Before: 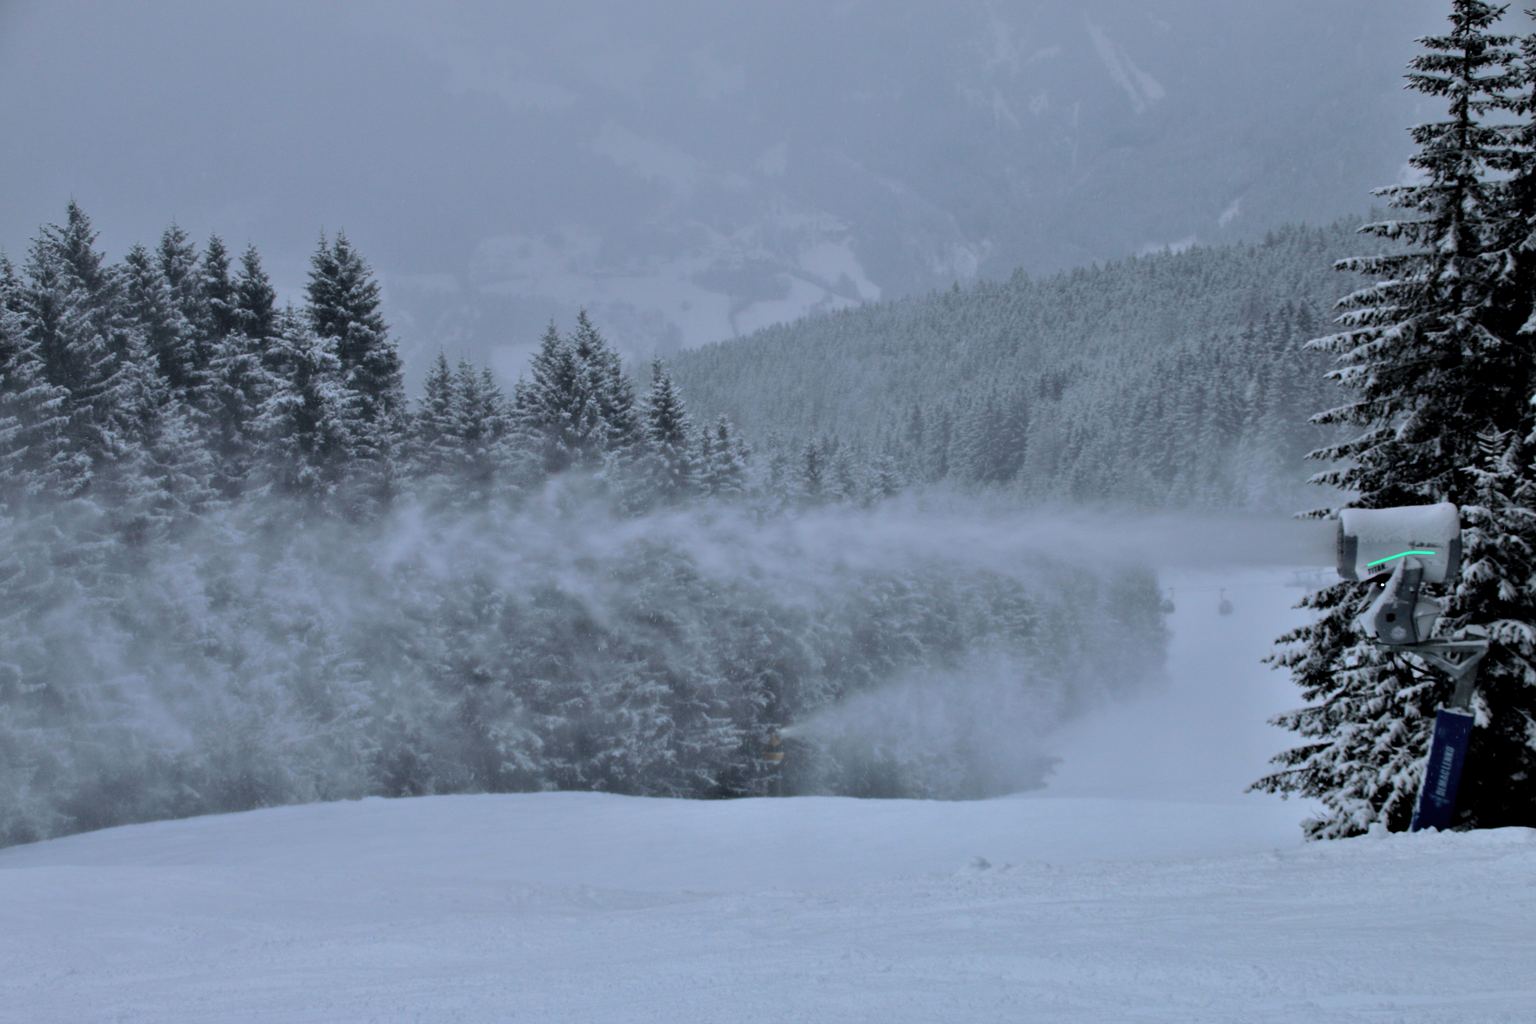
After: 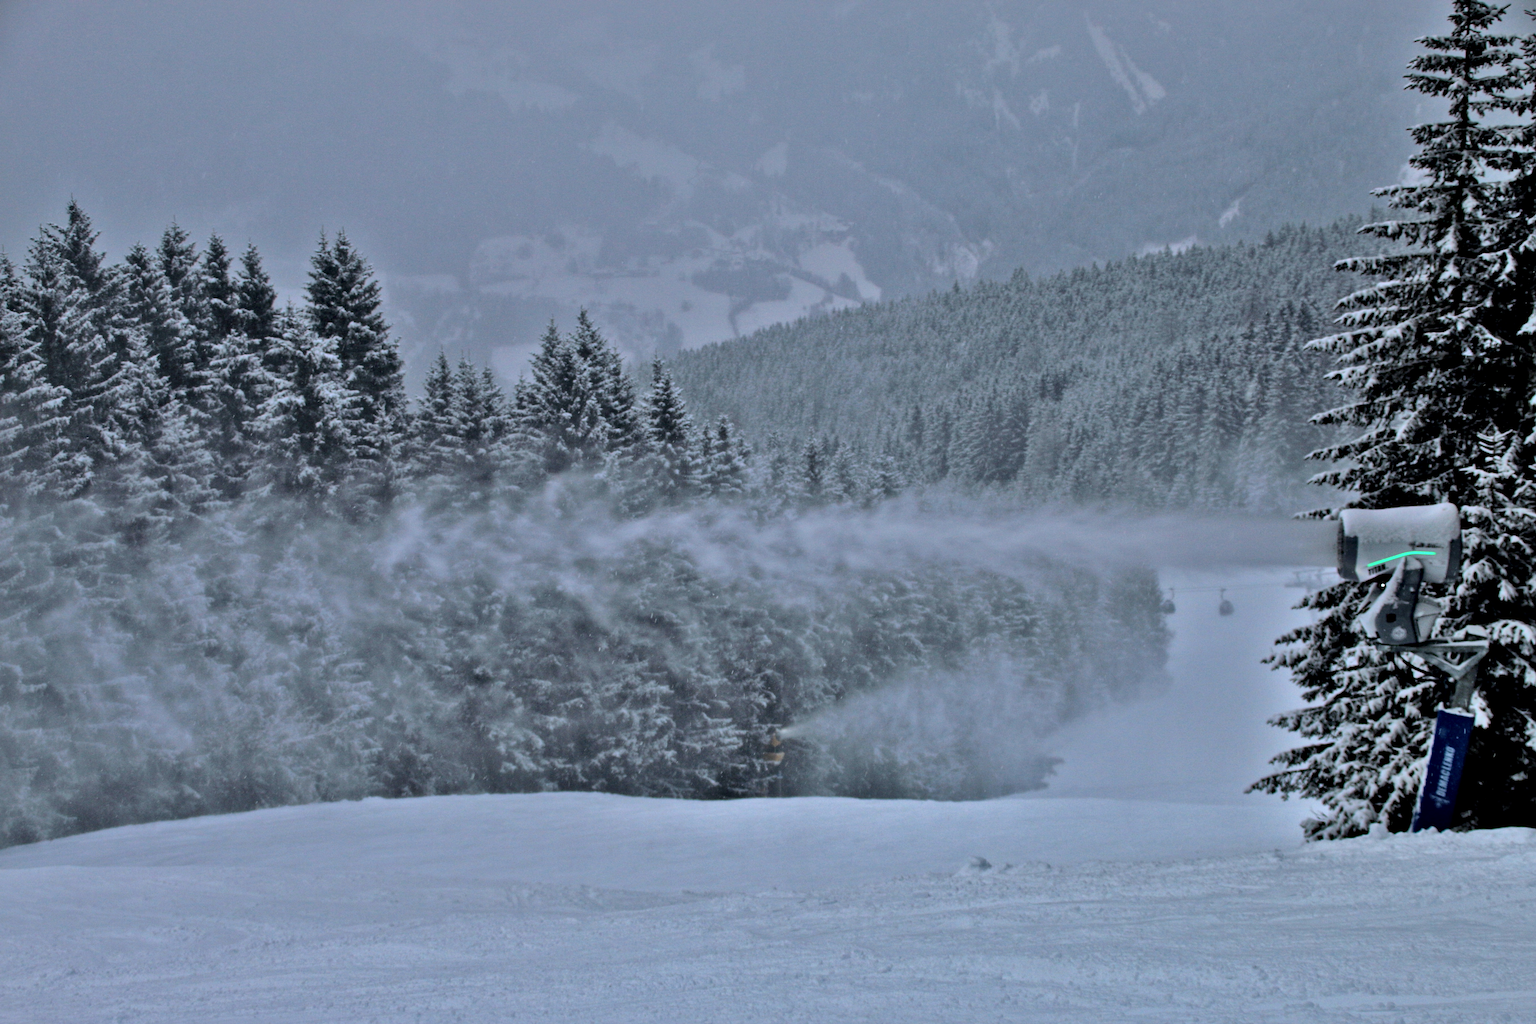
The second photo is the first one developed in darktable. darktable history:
haze removal: compatibility mode true, adaptive false
local contrast: mode bilateral grid, contrast 24, coarseness 48, detail 152%, midtone range 0.2
shadows and highlights: soften with gaussian
